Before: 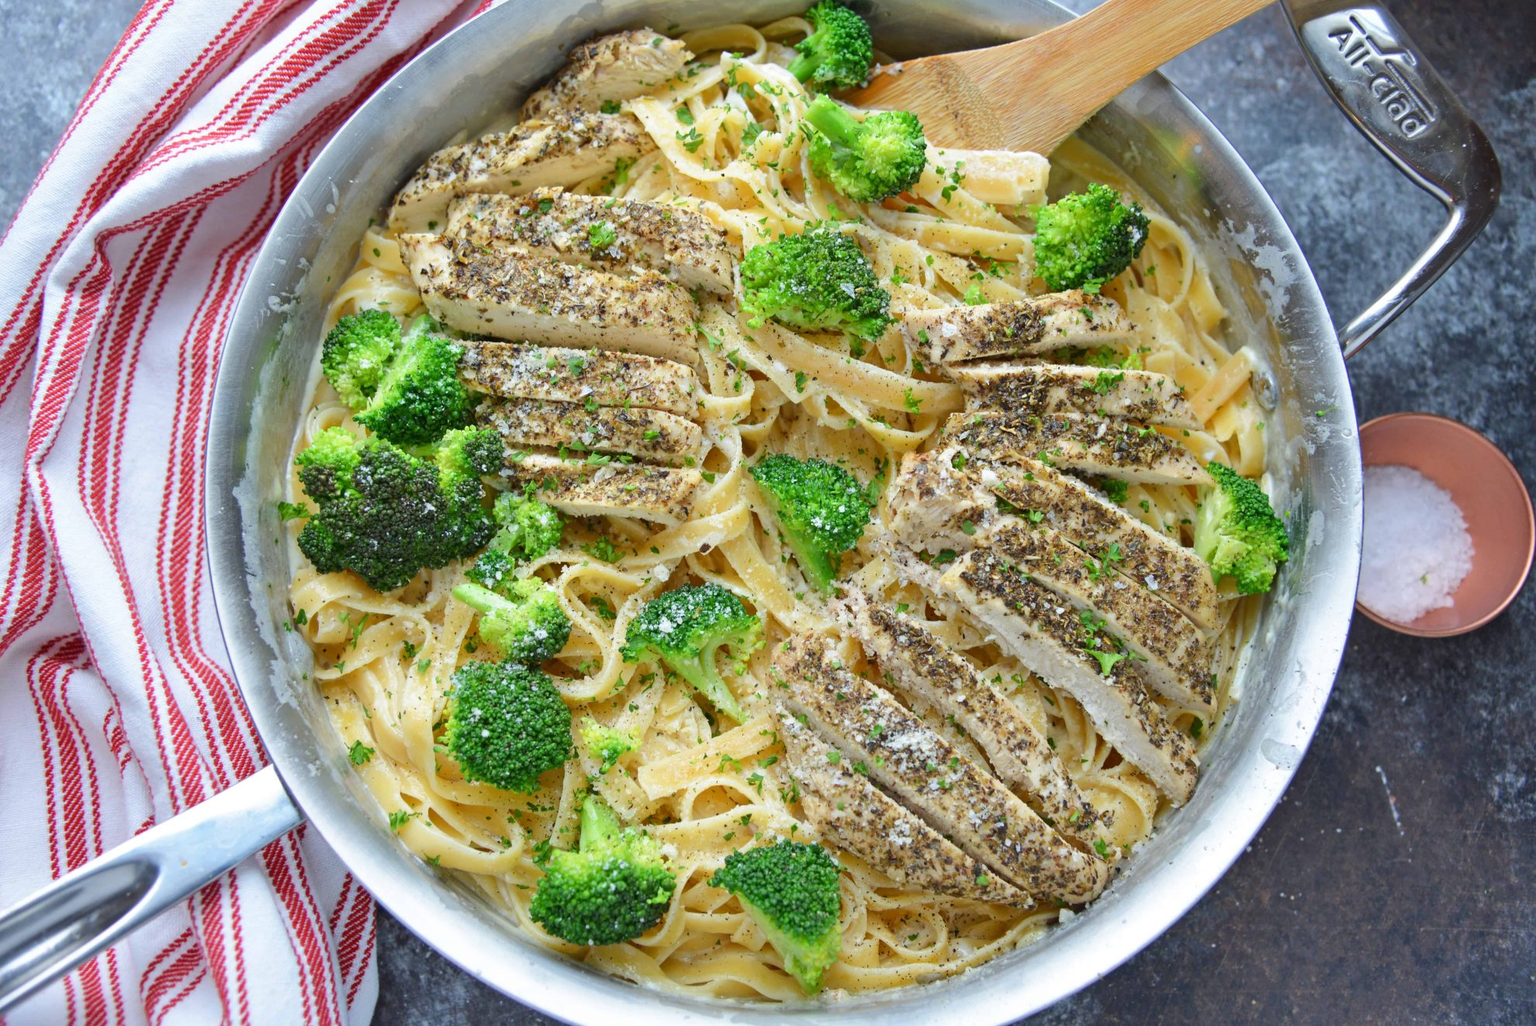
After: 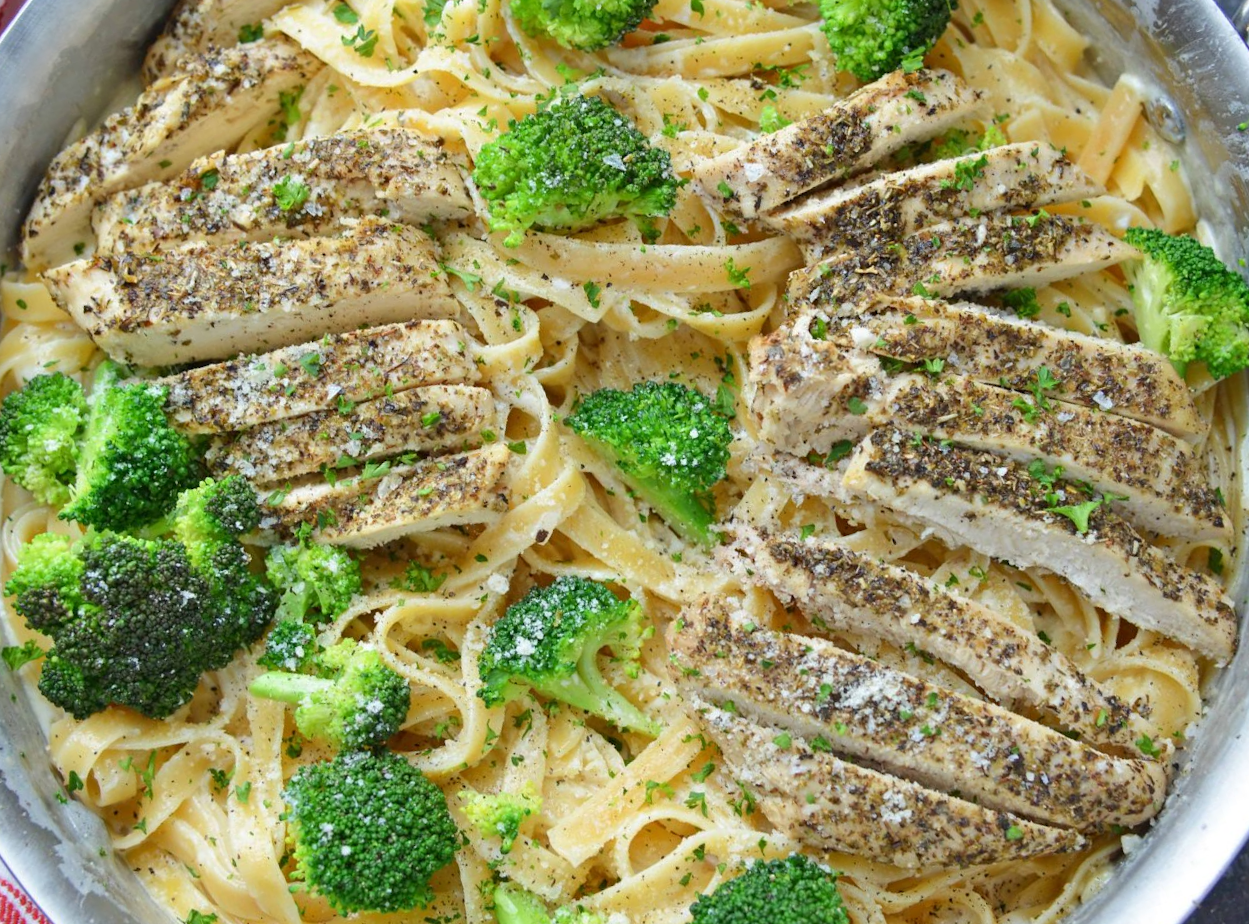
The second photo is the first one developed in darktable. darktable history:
crop and rotate: angle 17.96°, left 6.845%, right 3.998%, bottom 1.138%
